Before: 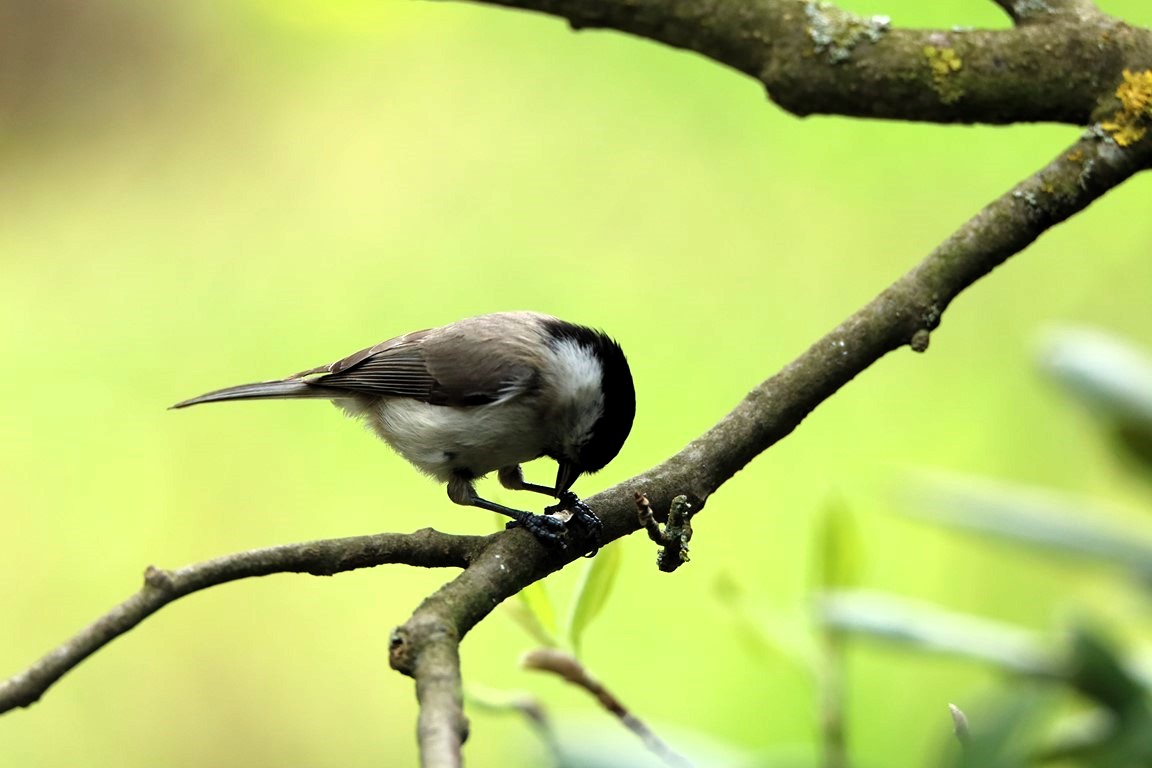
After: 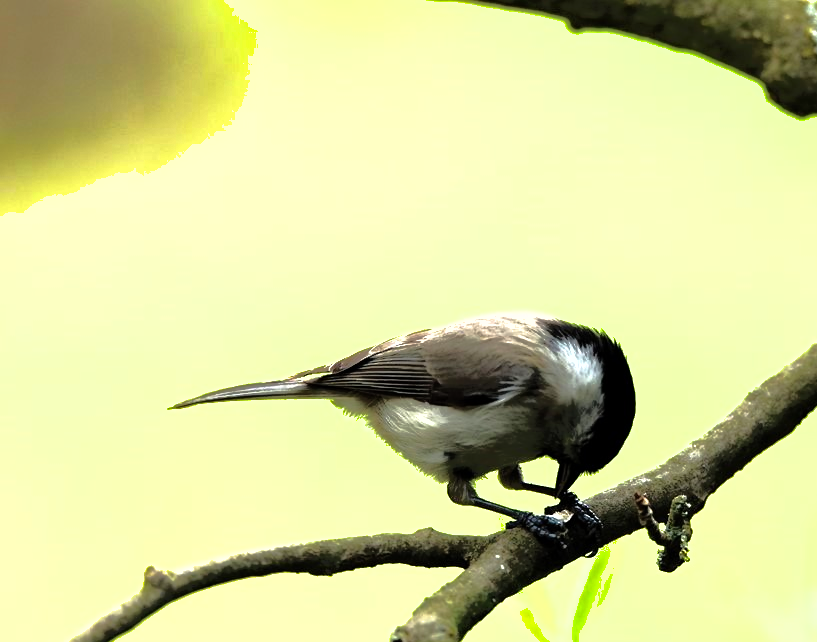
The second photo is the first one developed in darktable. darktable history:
shadows and highlights: on, module defaults
crop: right 28.994%, bottom 16.28%
tone equalizer: -8 EV -1.82 EV, -7 EV -1.17 EV, -6 EV -1.65 EV, edges refinement/feathering 500, mask exposure compensation -1.57 EV, preserve details no
color balance rgb: perceptual saturation grading › global saturation 0.318%, perceptual brilliance grading › global brilliance 18.278%
